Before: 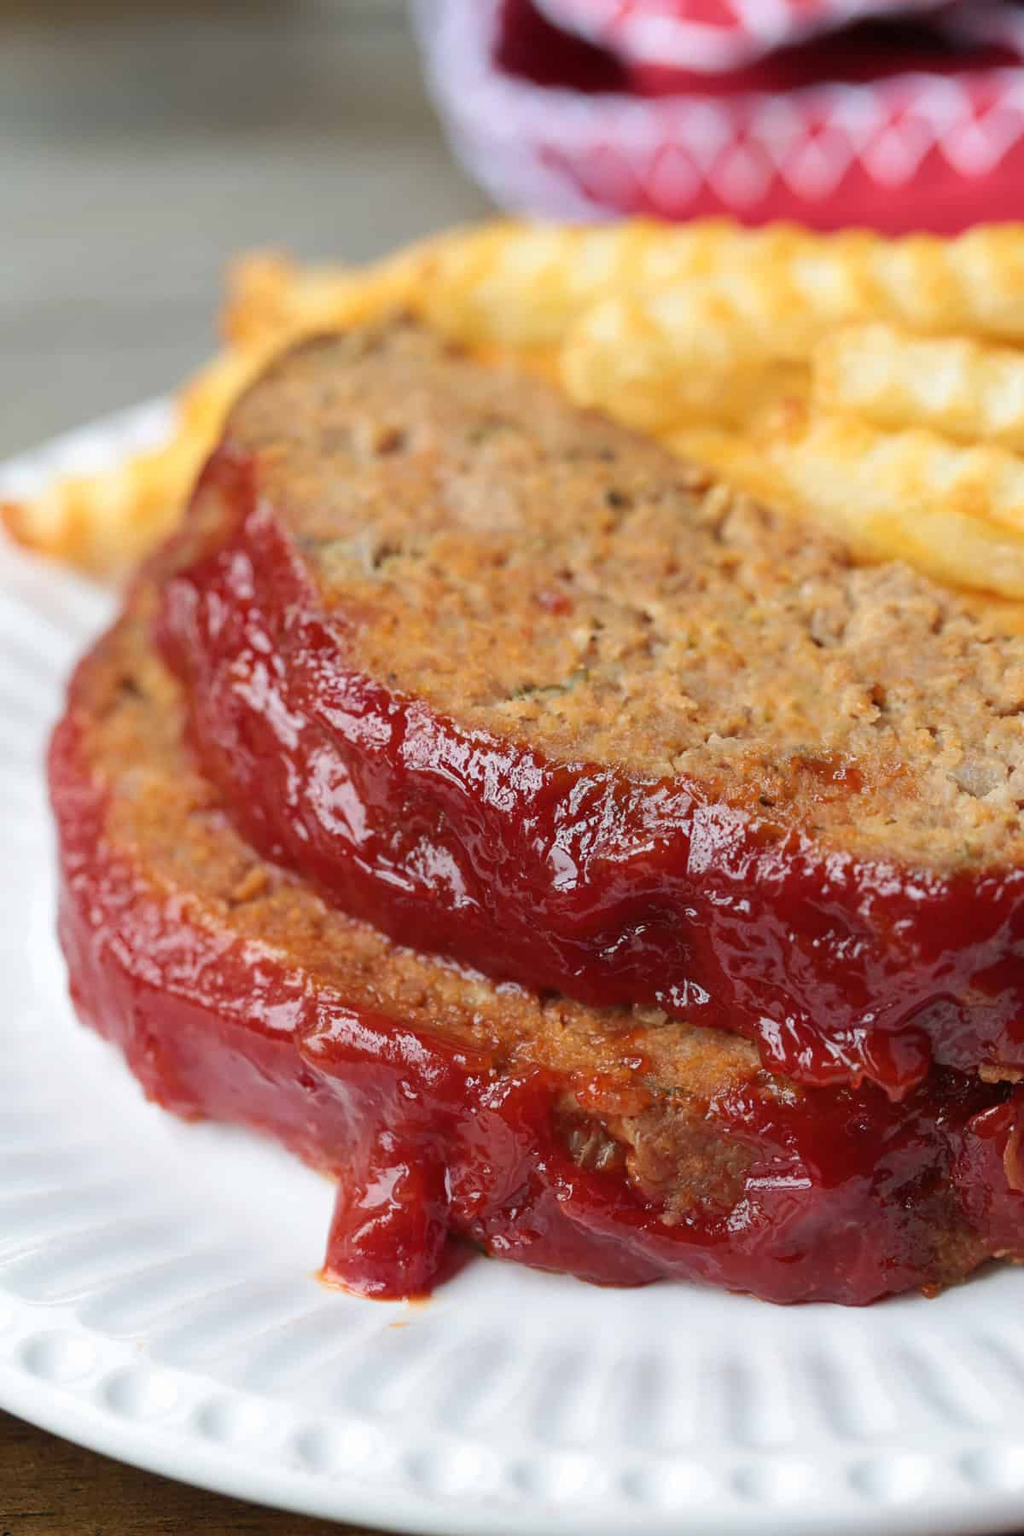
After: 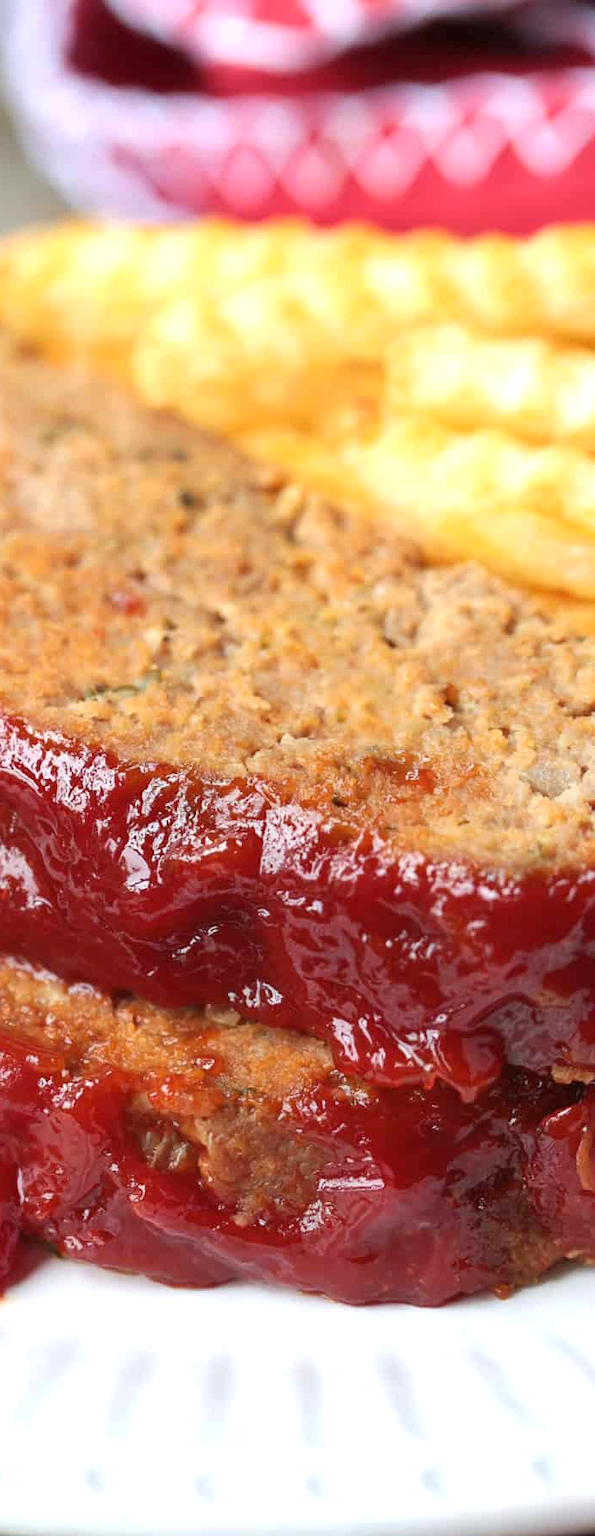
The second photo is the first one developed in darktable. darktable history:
crop: left 41.752%
exposure: black level correction 0, exposure 0.5 EV, compensate exposure bias true, compensate highlight preservation false
